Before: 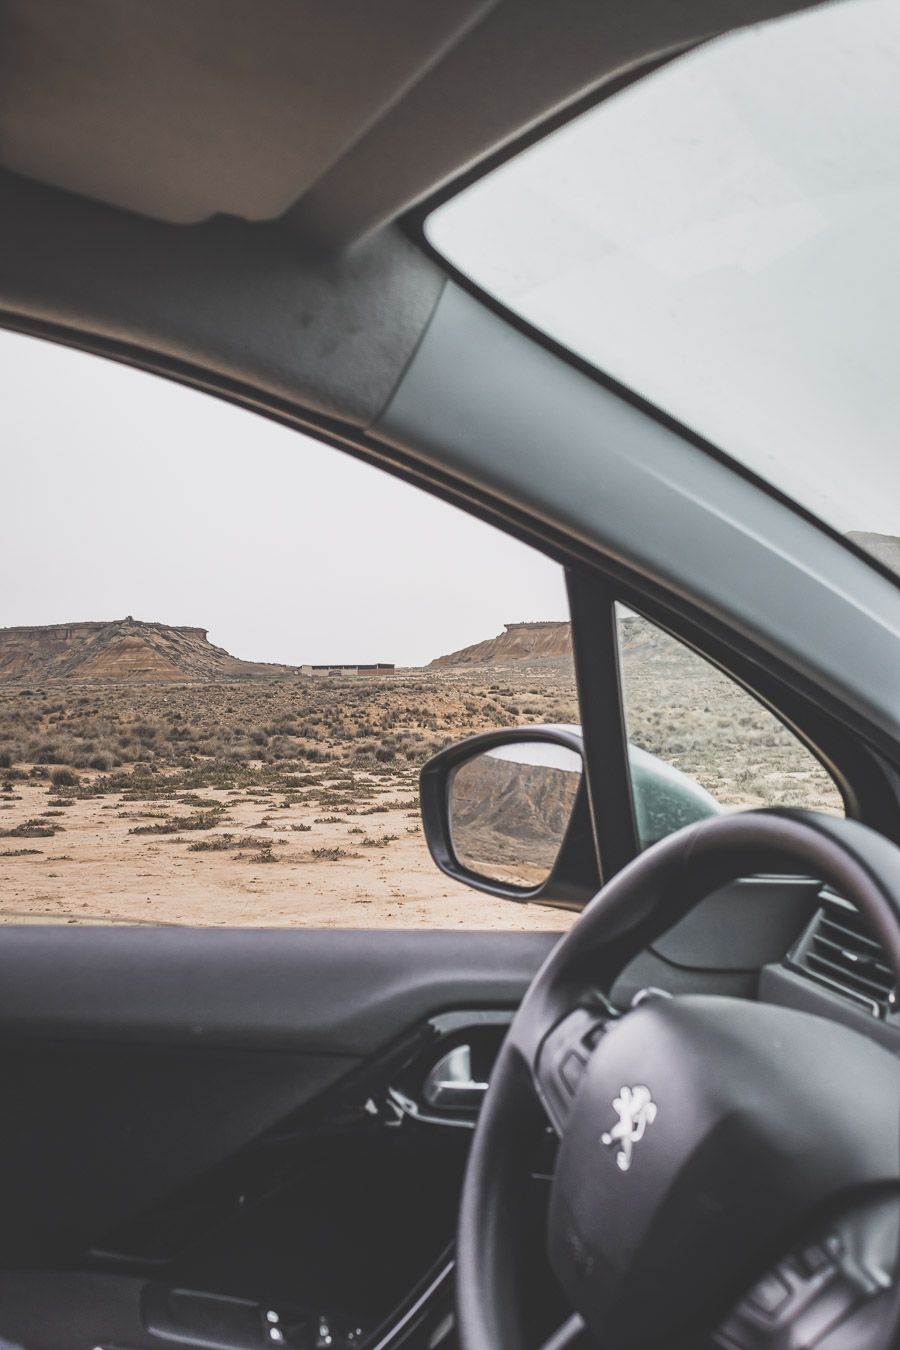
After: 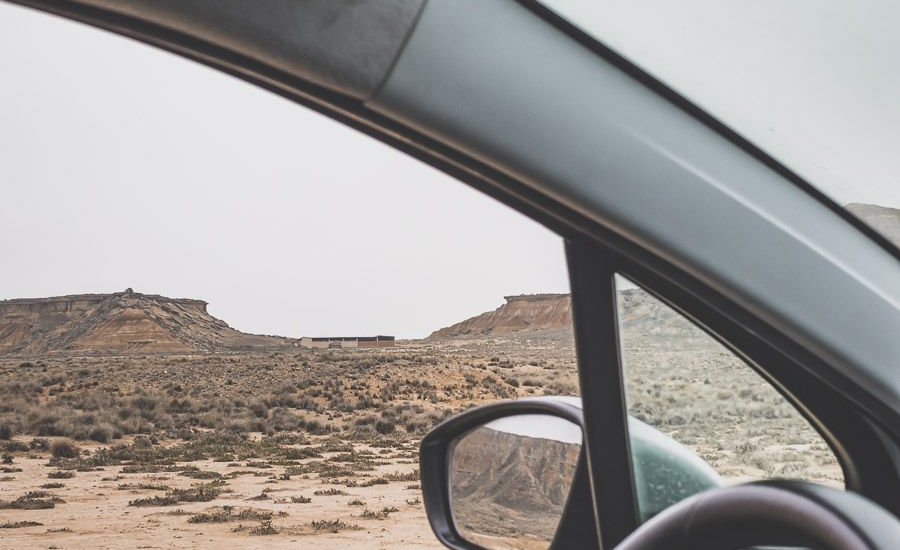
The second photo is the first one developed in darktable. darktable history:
crop and rotate: top 24.312%, bottom 34.938%
